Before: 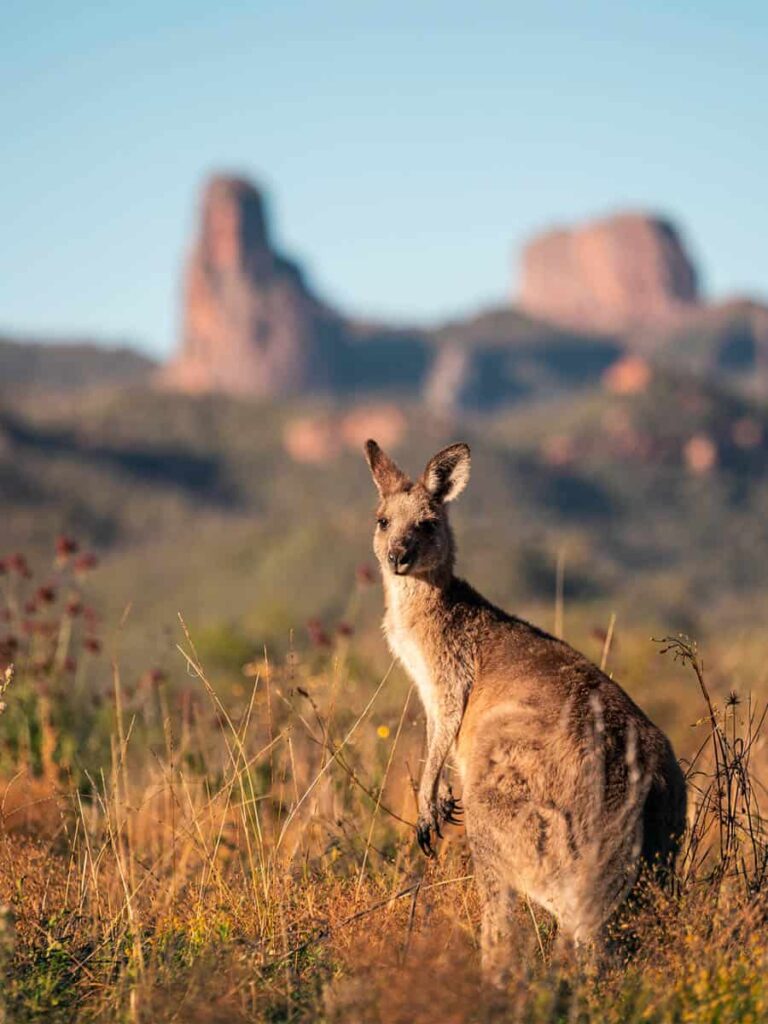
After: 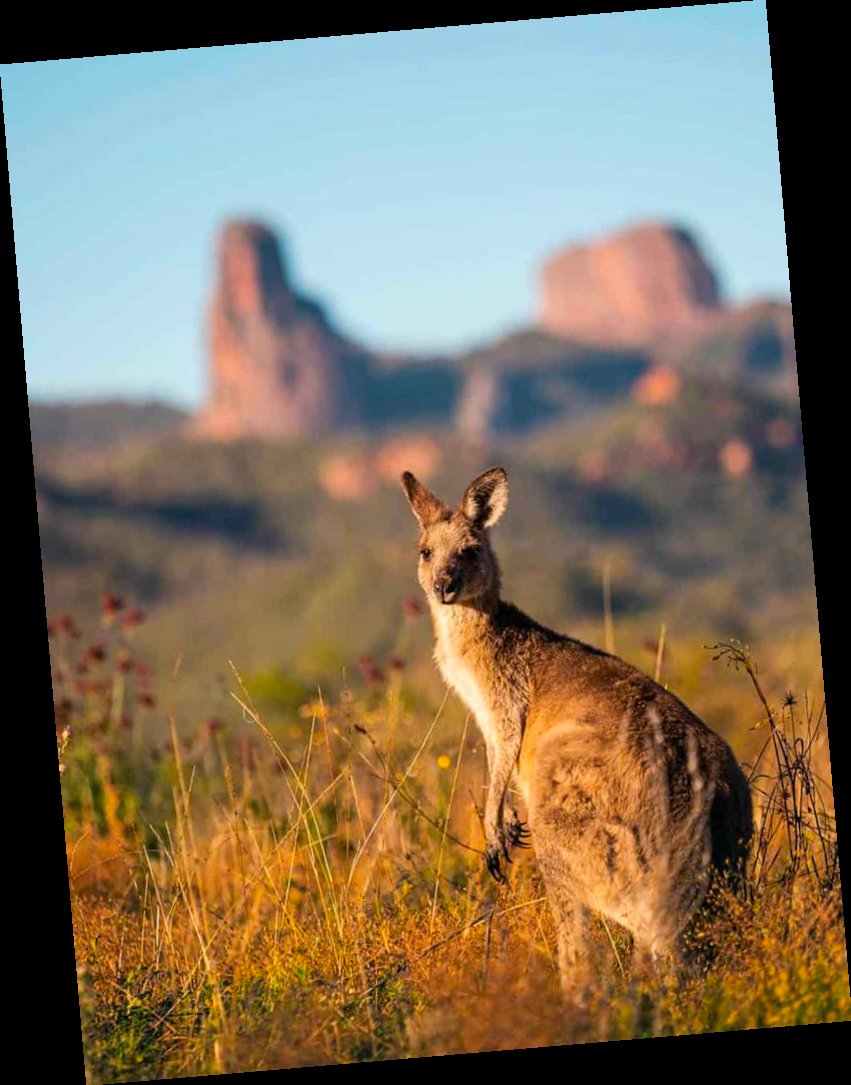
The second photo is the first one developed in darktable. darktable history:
rotate and perspective: rotation -4.86°, automatic cropping off
color balance rgb: perceptual saturation grading › global saturation 20%, global vibrance 20%
